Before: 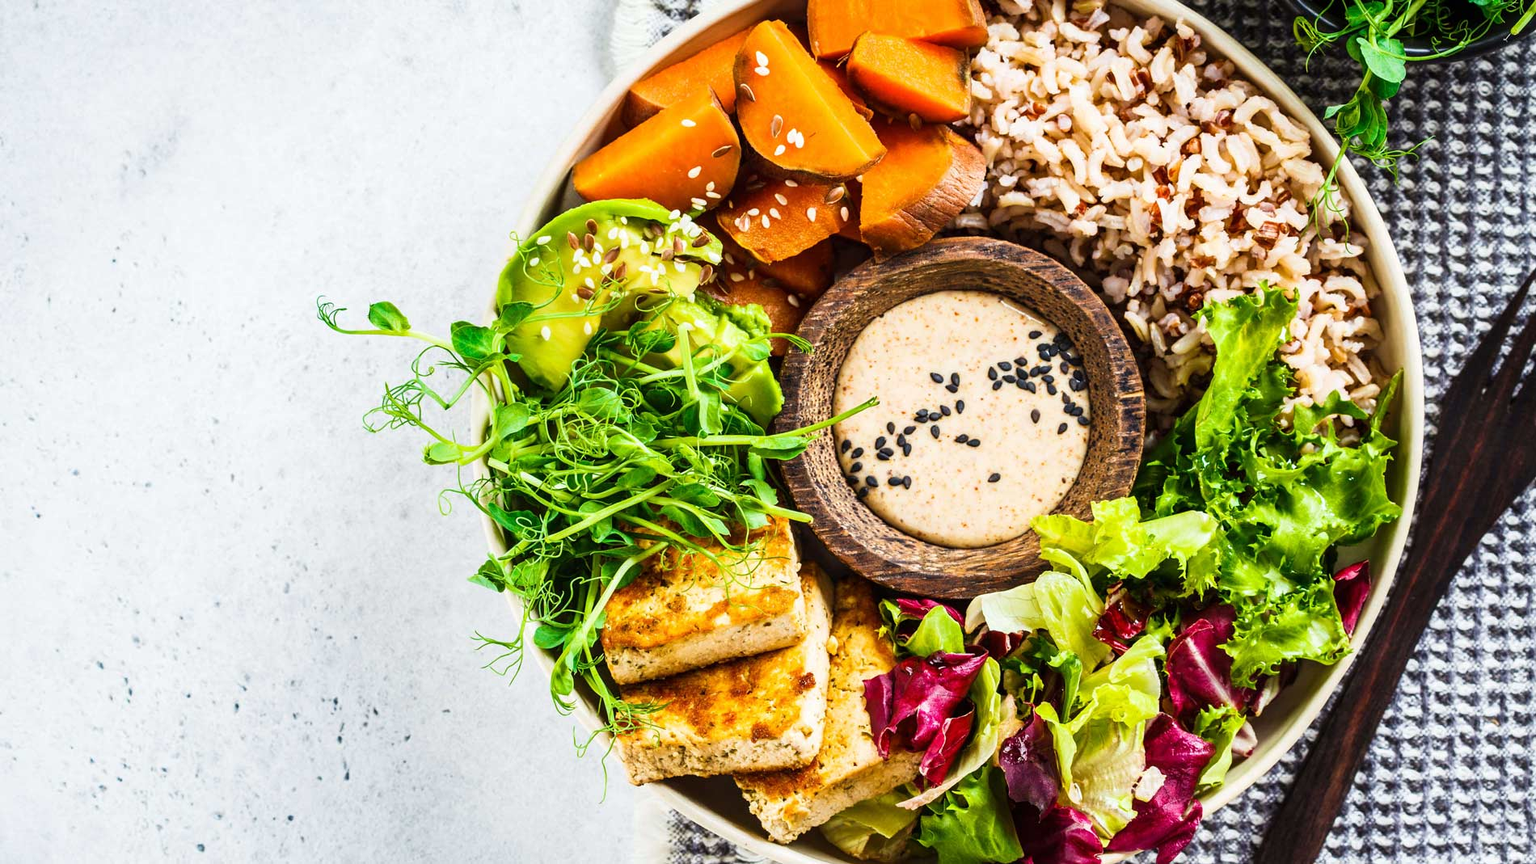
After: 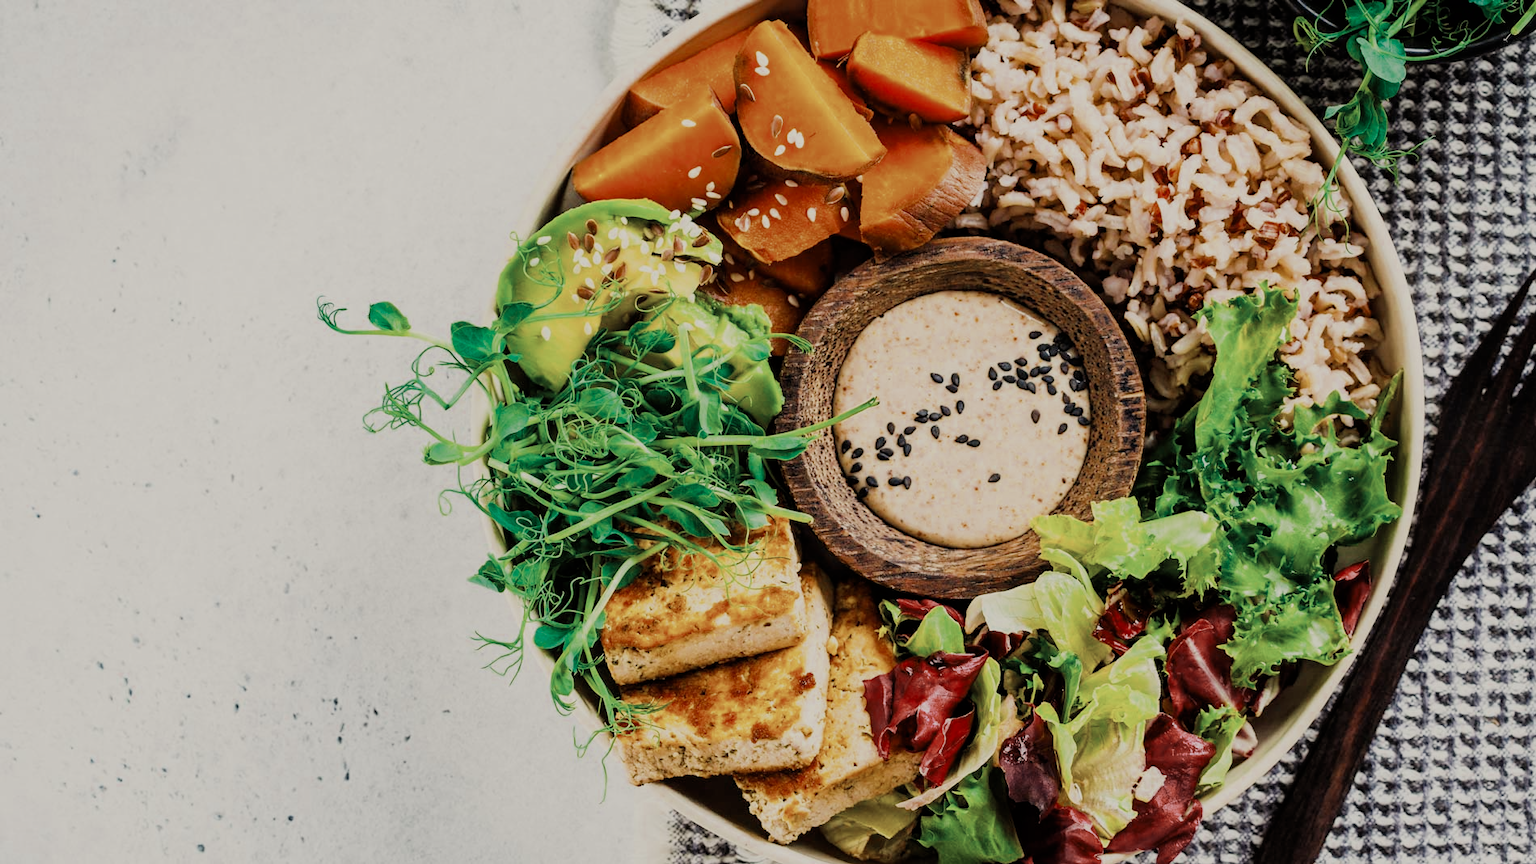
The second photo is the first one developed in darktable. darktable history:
color zones: curves: ch0 [(0, 0.5) (0.125, 0.4) (0.25, 0.5) (0.375, 0.4) (0.5, 0.4) (0.625, 0.35) (0.75, 0.35) (0.875, 0.5)]; ch1 [(0, 0.35) (0.125, 0.45) (0.25, 0.35) (0.375, 0.35) (0.5, 0.35) (0.625, 0.35) (0.75, 0.45) (0.875, 0.35)]; ch2 [(0, 0.6) (0.125, 0.5) (0.25, 0.5) (0.375, 0.6) (0.5, 0.6) (0.625, 0.5) (0.75, 0.5) (0.875, 0.5)]
white balance: red 1.045, blue 0.932
filmic rgb: black relative exposure -7.32 EV, white relative exposure 5.09 EV, hardness 3.2
exposure: exposure -0.157 EV, compensate highlight preservation false
